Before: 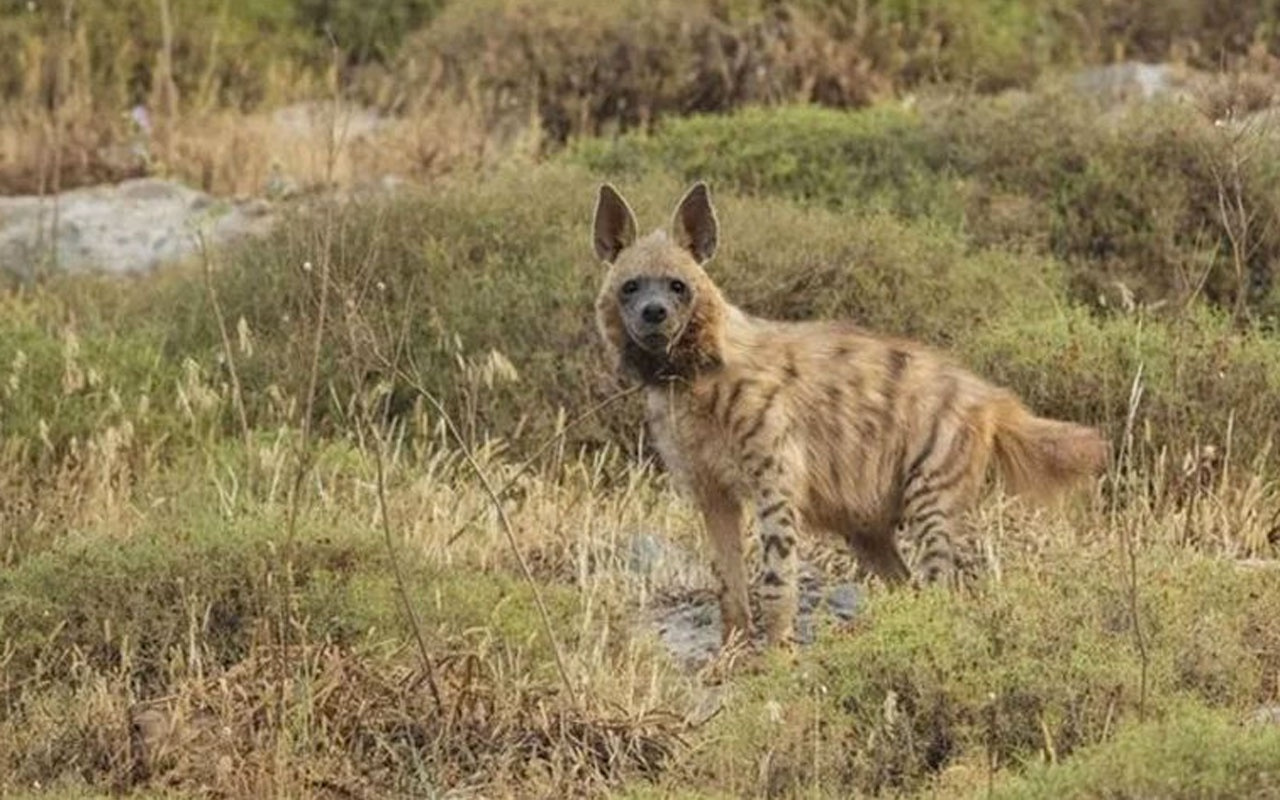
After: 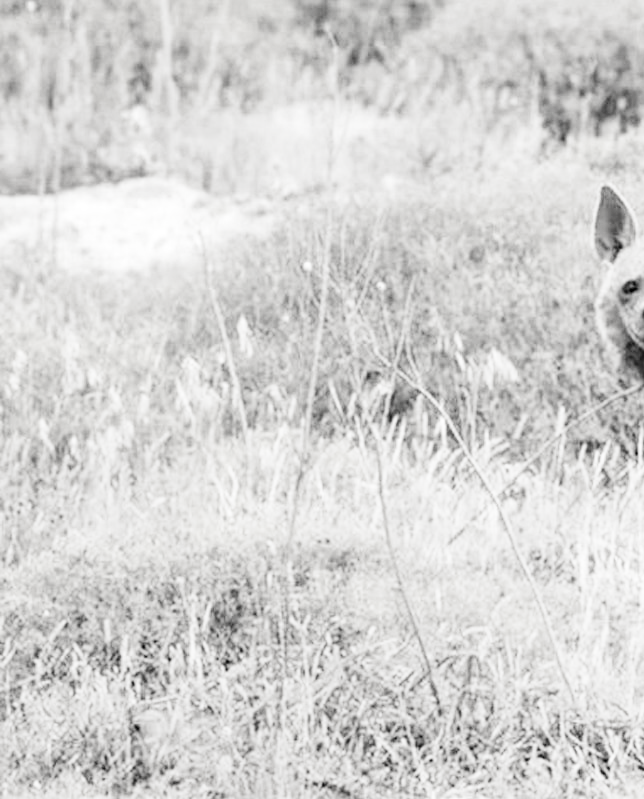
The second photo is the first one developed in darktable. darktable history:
color balance rgb: shadows lift › chroma 1.04%, shadows lift › hue 30.56°, highlights gain › chroma 3.024%, highlights gain › hue 77.31°, linear chroma grading › global chroma 10.136%, perceptual saturation grading › global saturation 30.227%
exposure: black level correction 0, exposure 1.469 EV, compensate exposure bias true, compensate highlight preservation false
crop and rotate: left 0.03%, top 0%, right 49.64%
filmic rgb: black relative exposure -7.49 EV, white relative exposure 4.99 EV, hardness 3.33, contrast 1.296, color science v6 (2022)
contrast brightness saturation: saturation -0.99
velvia: on, module defaults
tone equalizer: -8 EV -0.762 EV, -7 EV -0.716 EV, -6 EV -0.615 EV, -5 EV -0.405 EV, -3 EV 0.387 EV, -2 EV 0.6 EV, -1 EV 0.692 EV, +0 EV 0.753 EV
